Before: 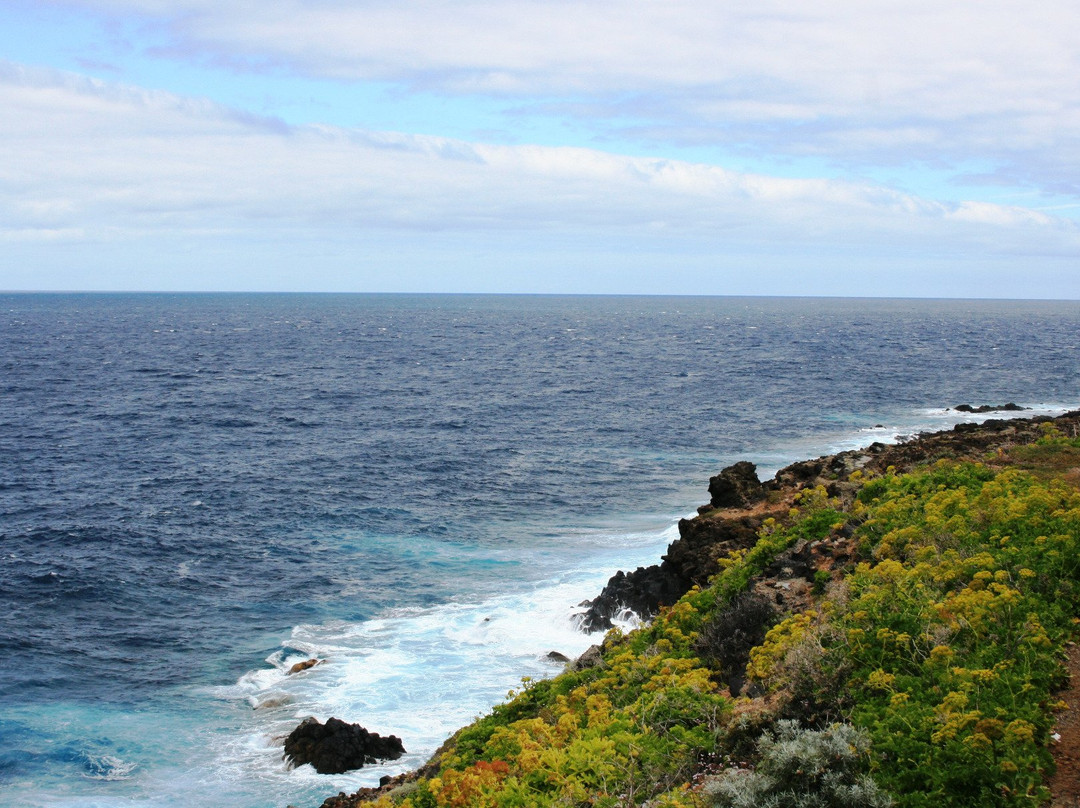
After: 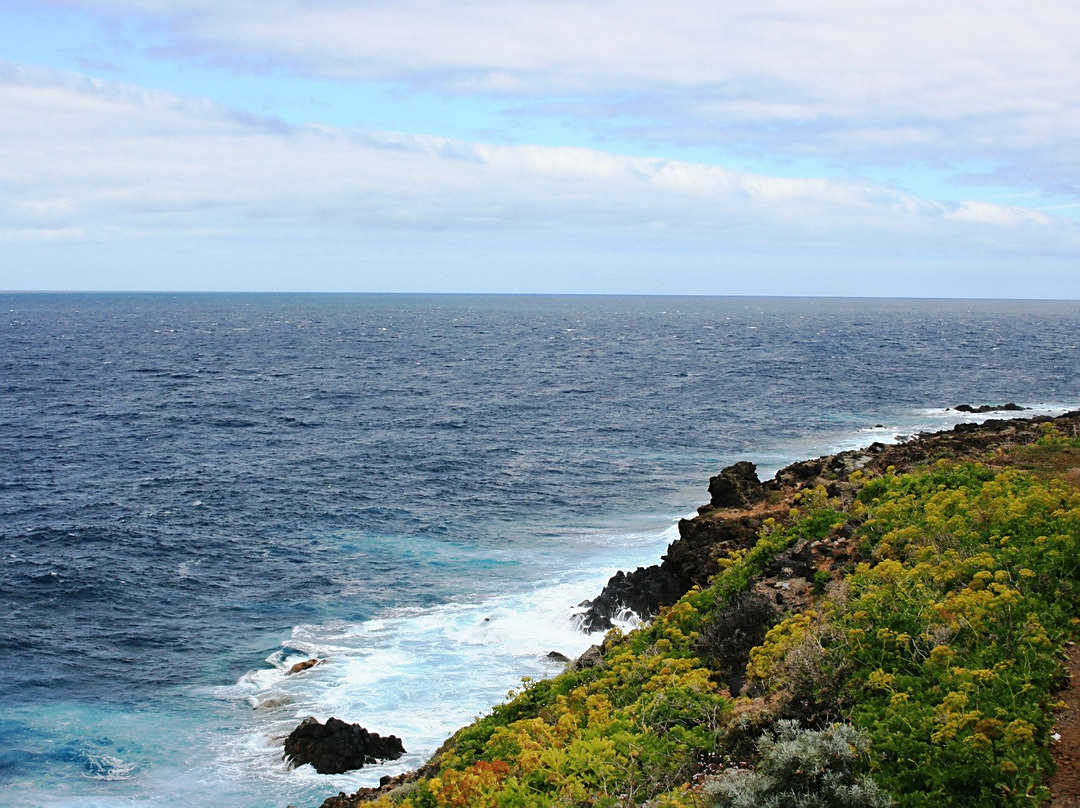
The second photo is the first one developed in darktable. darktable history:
sharpen: radius 1.914, amount 0.411, threshold 1.656
